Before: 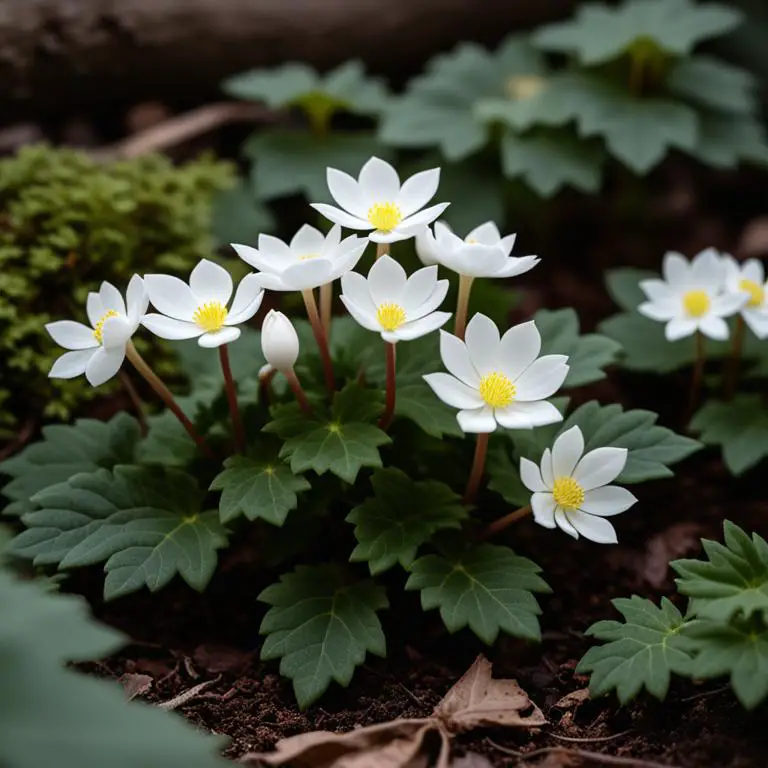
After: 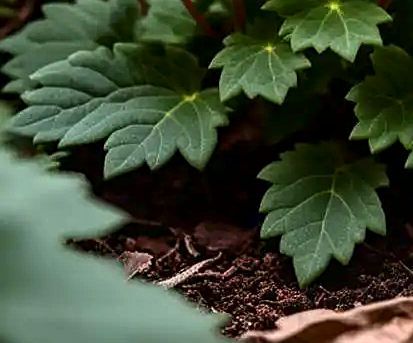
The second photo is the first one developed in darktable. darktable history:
sharpen: on, module defaults
exposure: black level correction 0, exposure 1.001 EV, compensate exposure bias true, compensate highlight preservation false
contrast brightness saturation: contrast 0.148, brightness -0.014, saturation 0.097
local contrast: on, module defaults
crop and rotate: top 55.054%, right 46.22%, bottom 0.193%
